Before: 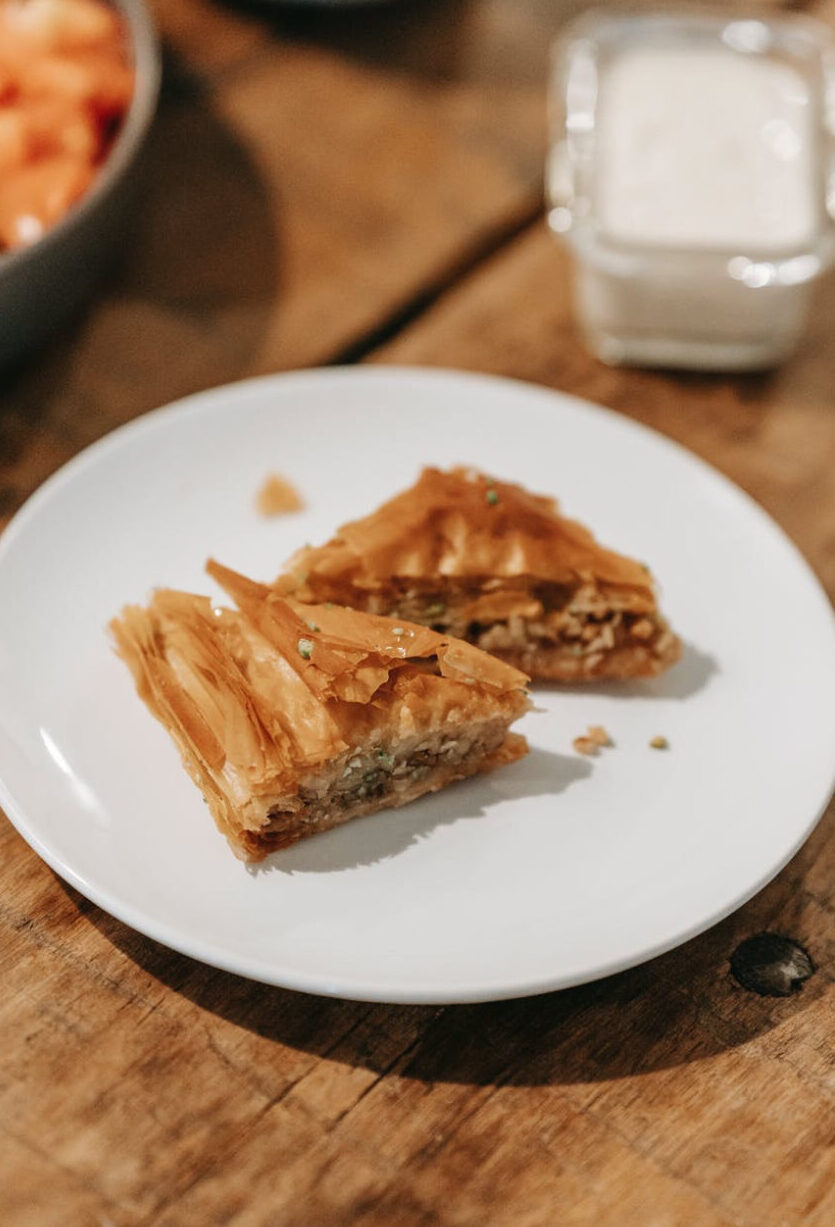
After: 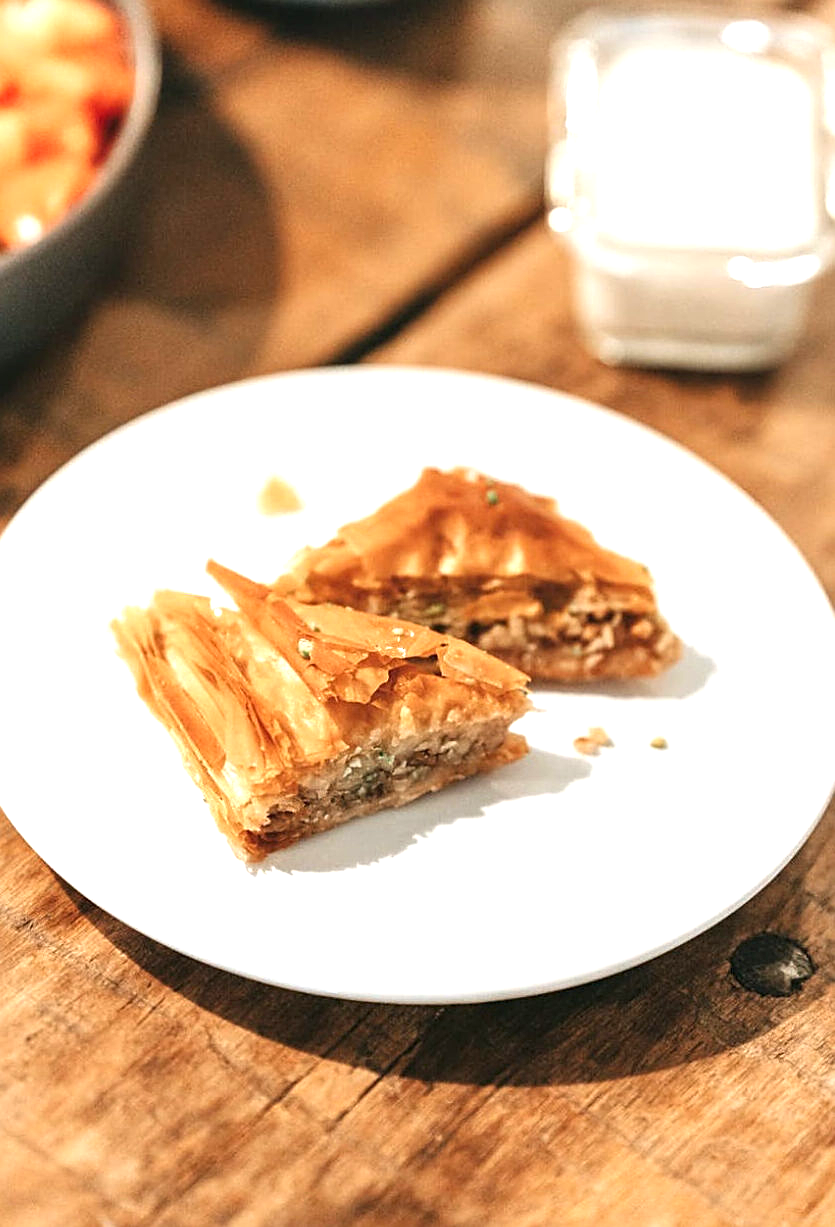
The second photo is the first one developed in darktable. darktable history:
sharpen: on, module defaults
exposure: black level correction 0, exposure 1.105 EV, compensate highlight preservation false
